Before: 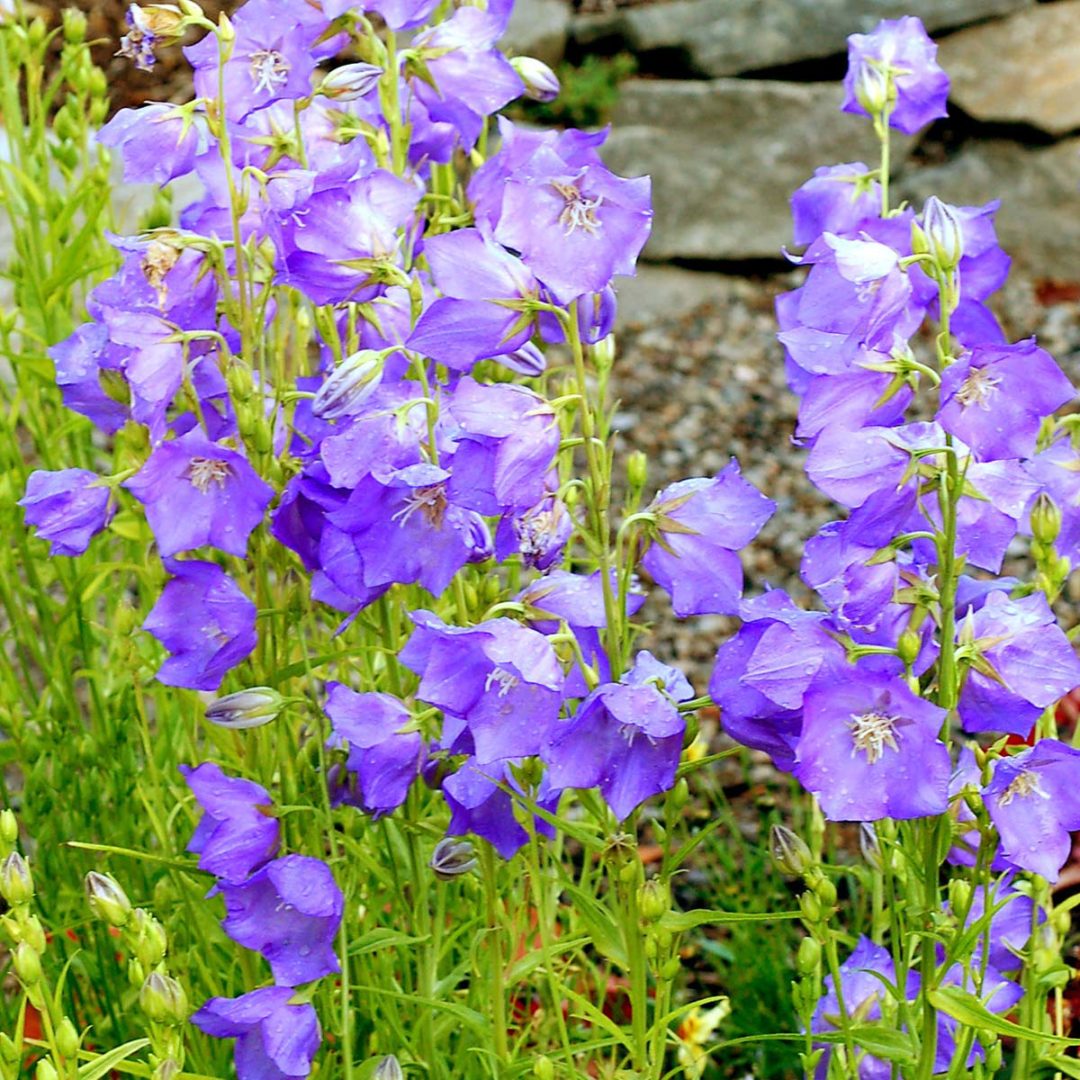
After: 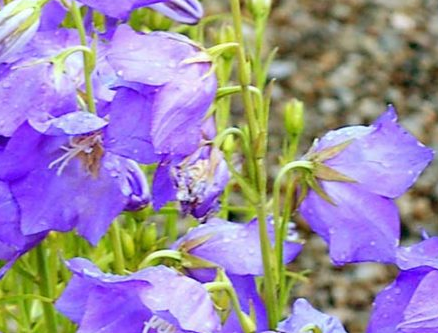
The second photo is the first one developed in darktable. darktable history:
crop: left 31.778%, top 32.594%, right 27.641%, bottom 36.375%
